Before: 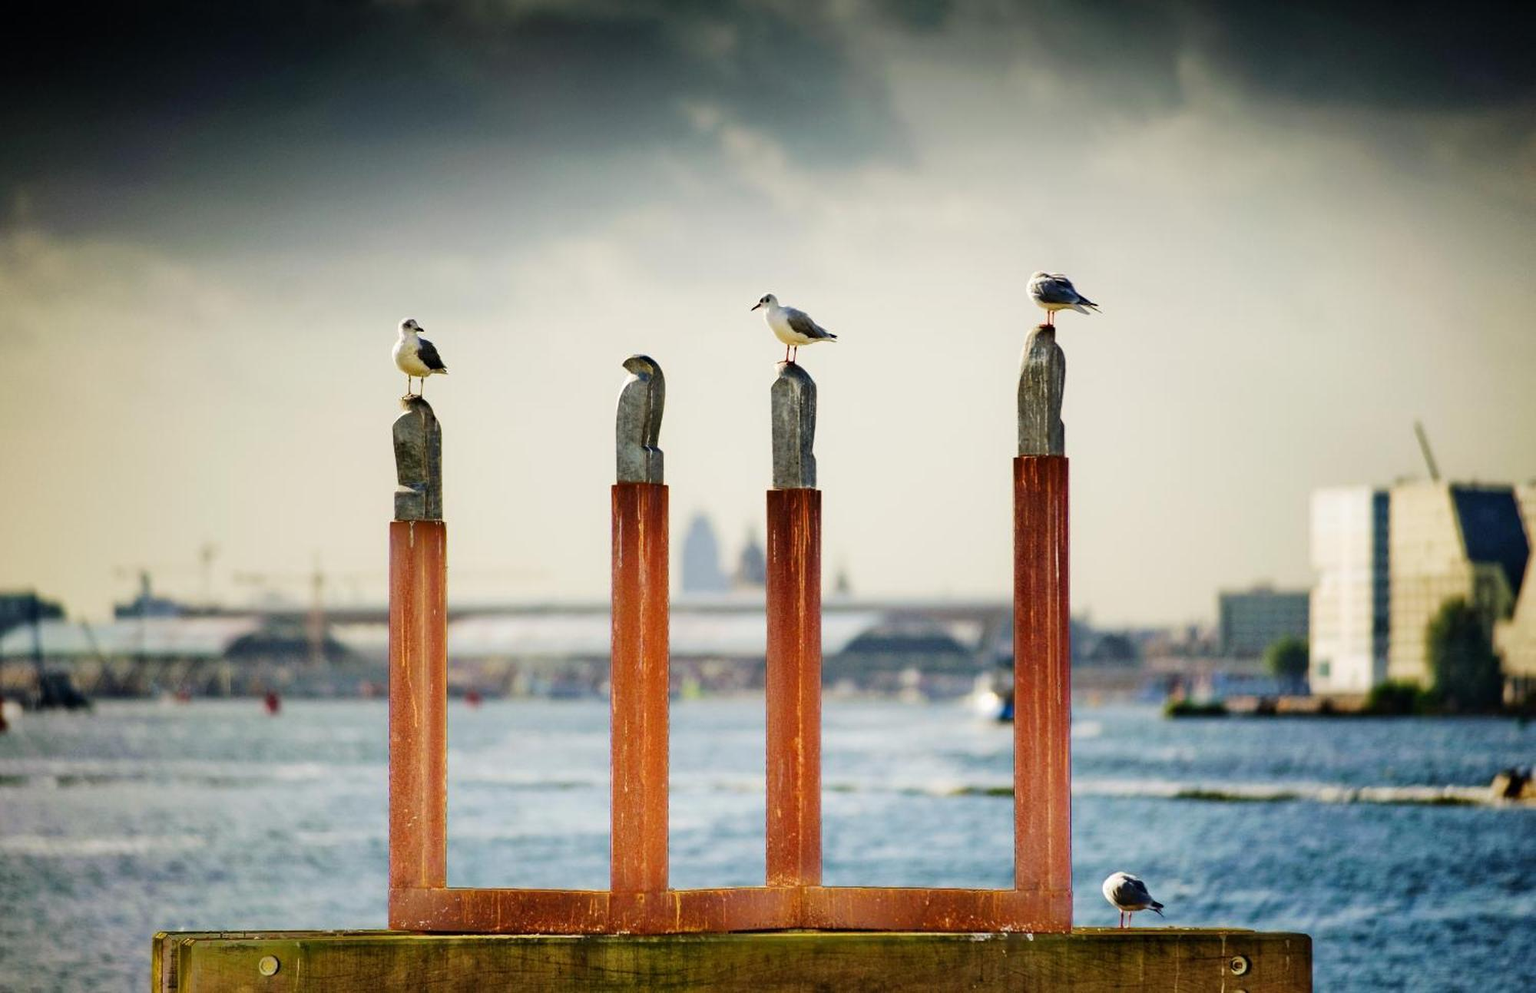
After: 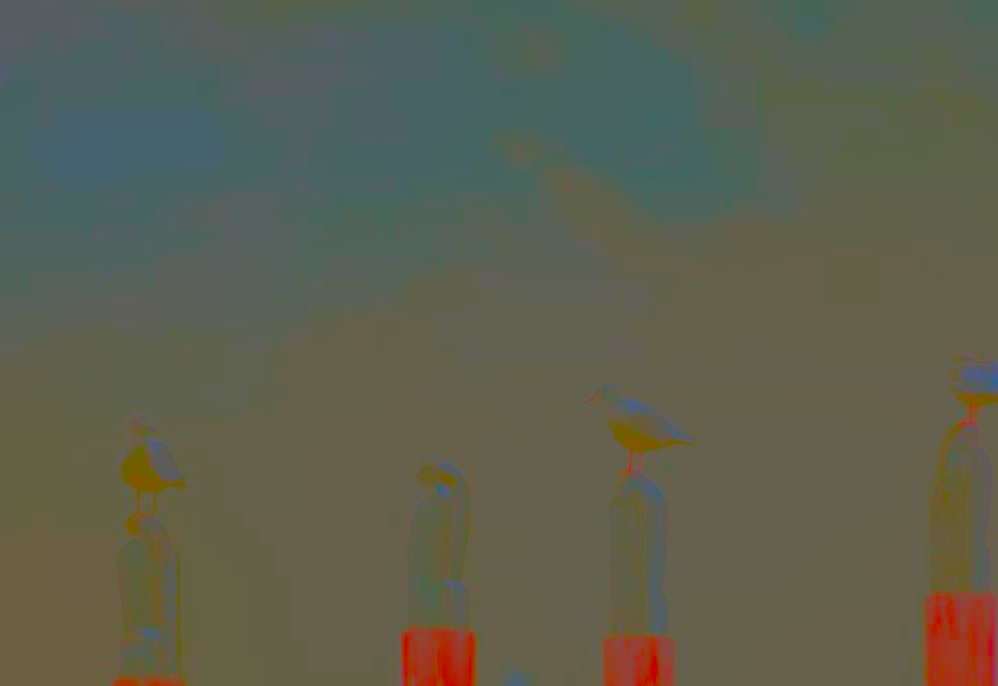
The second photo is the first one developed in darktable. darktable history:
crop: left 19.782%, right 30.274%, bottom 46.894%
sharpen: radius 1.404, amount 1.233, threshold 0.764
contrast brightness saturation: contrast -0.978, brightness -0.16, saturation 0.763
tone equalizer: -8 EV -0.397 EV, -7 EV -0.384 EV, -6 EV -0.347 EV, -5 EV -0.259 EV, -3 EV 0.244 EV, -2 EV 0.319 EV, -1 EV 0.378 EV, +0 EV 0.442 EV, edges refinement/feathering 500, mask exposure compensation -1.57 EV, preserve details no
